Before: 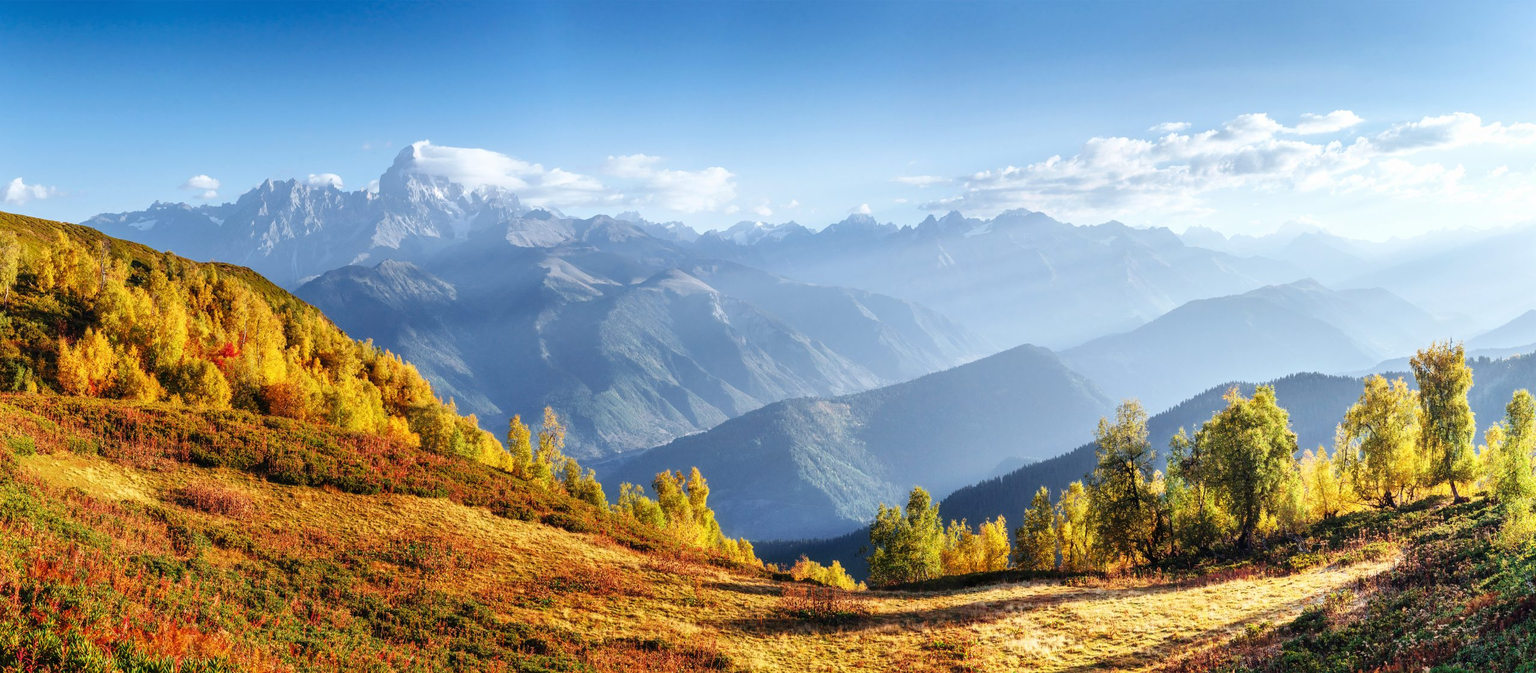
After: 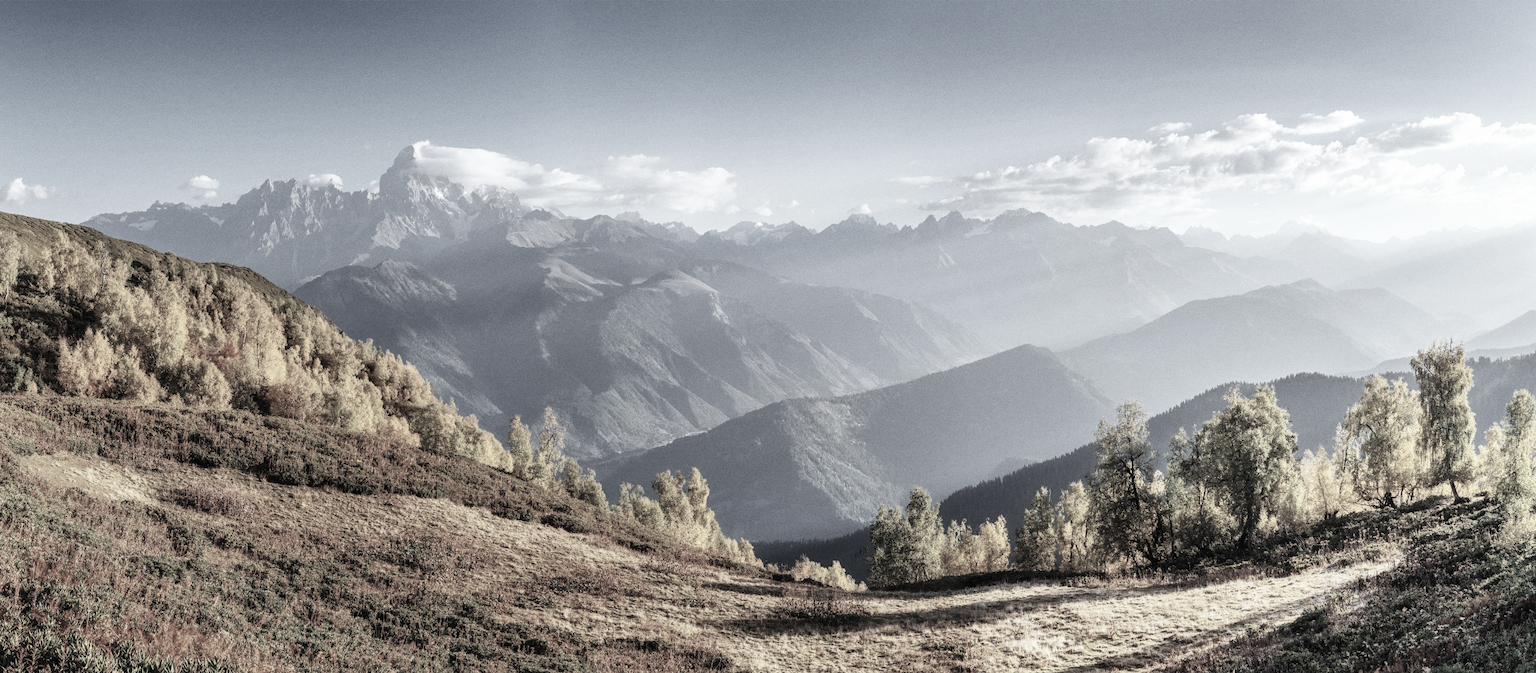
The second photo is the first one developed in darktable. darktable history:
grain: coarseness 0.09 ISO
color correction: saturation 0.2
